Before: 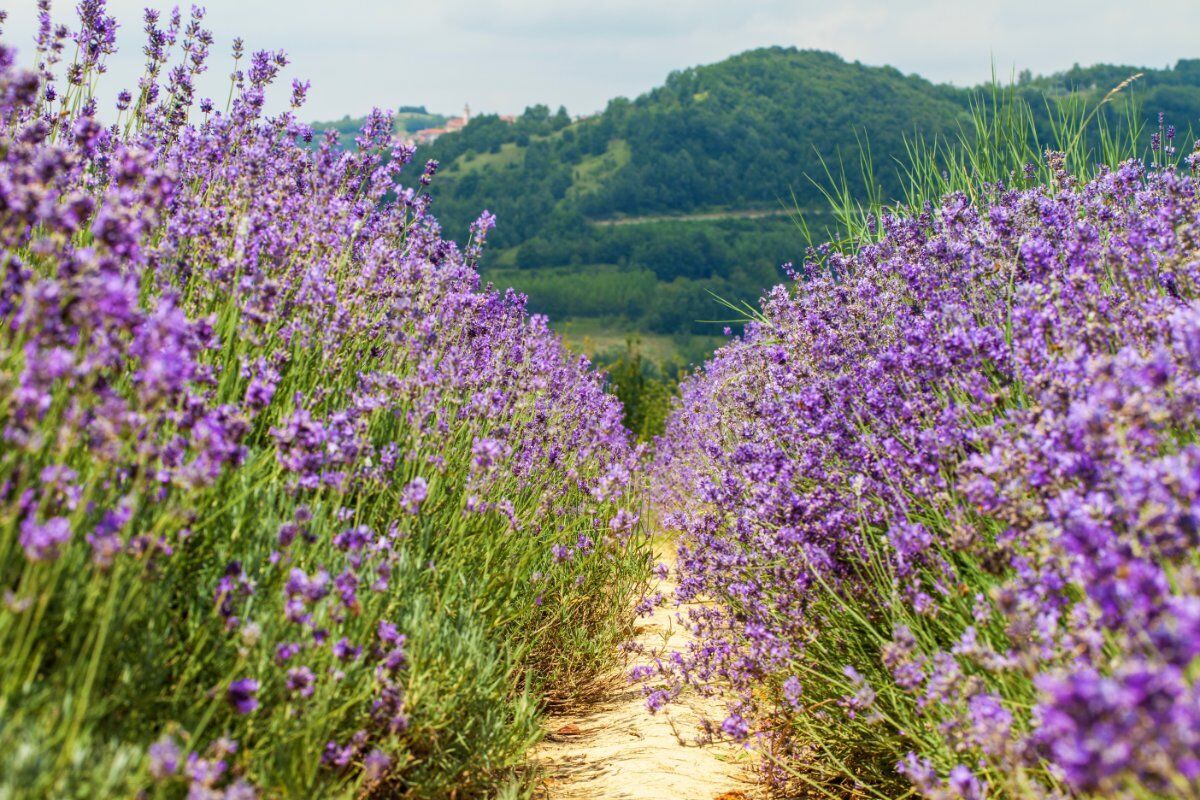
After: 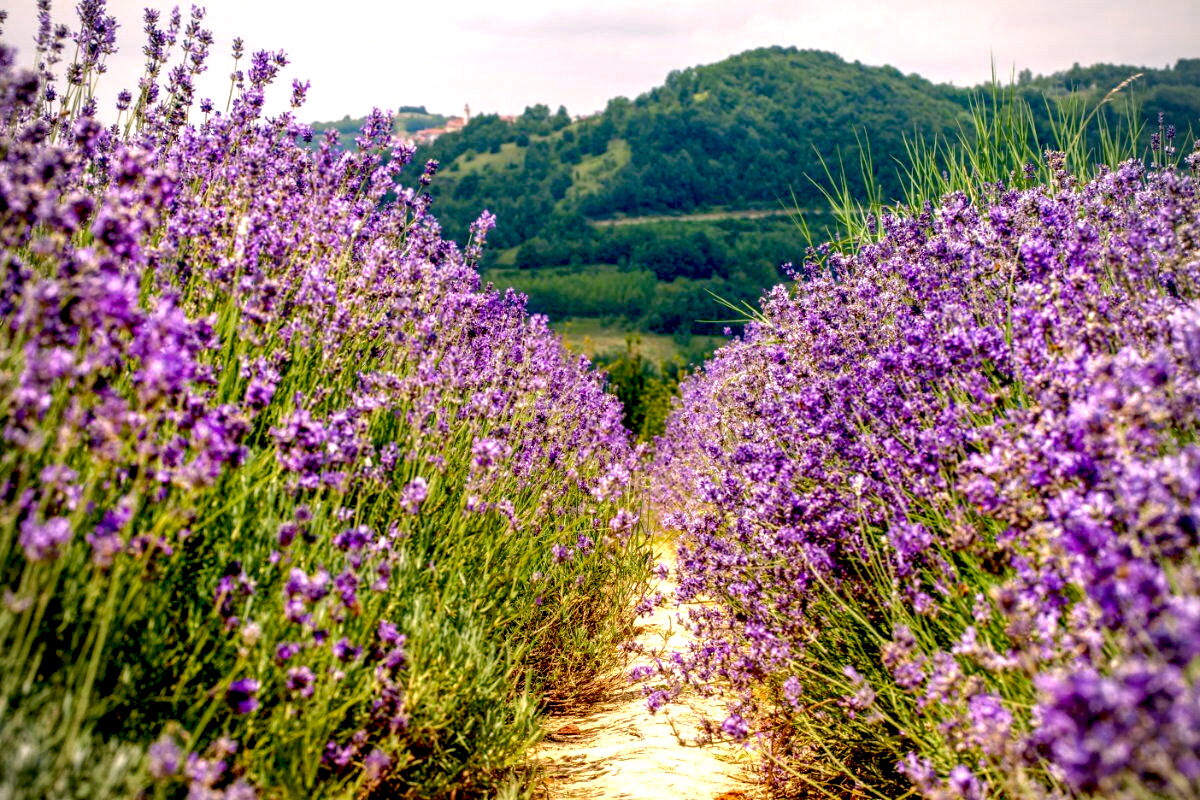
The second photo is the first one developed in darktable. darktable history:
color correction #1: highlights a* 3.84, highlights b* 5.07
tone curve: curves: ch0 [(0, 0) (0.568, 0.517) (0.8, 0.717) (1, 1)]
vignetting: on, module defaults
exposure: black level correction 0.04, exposure 0.5 EV, compensate highlight preservation false
local contrast: highlights 83%, shadows 81%
color correction: highlights a* 12.23, highlights b* 5.41
